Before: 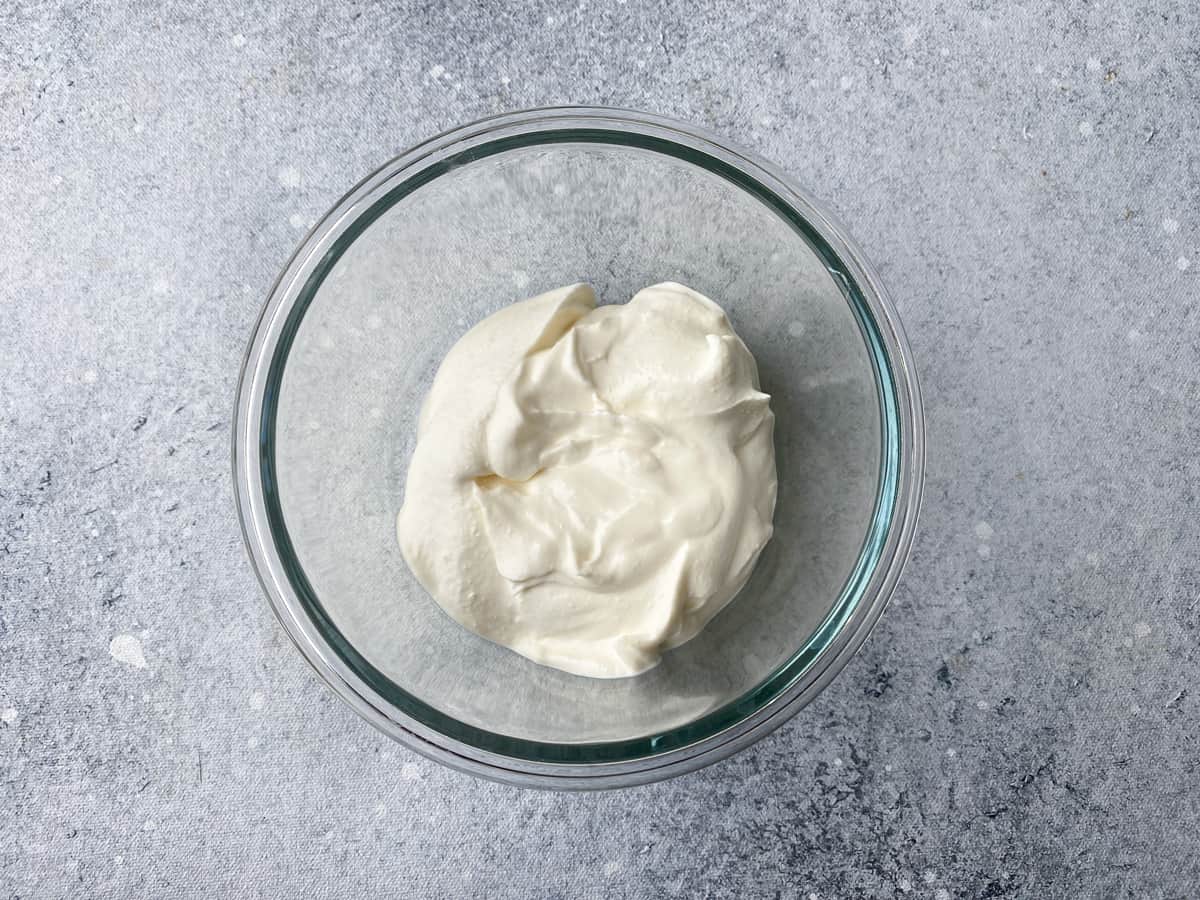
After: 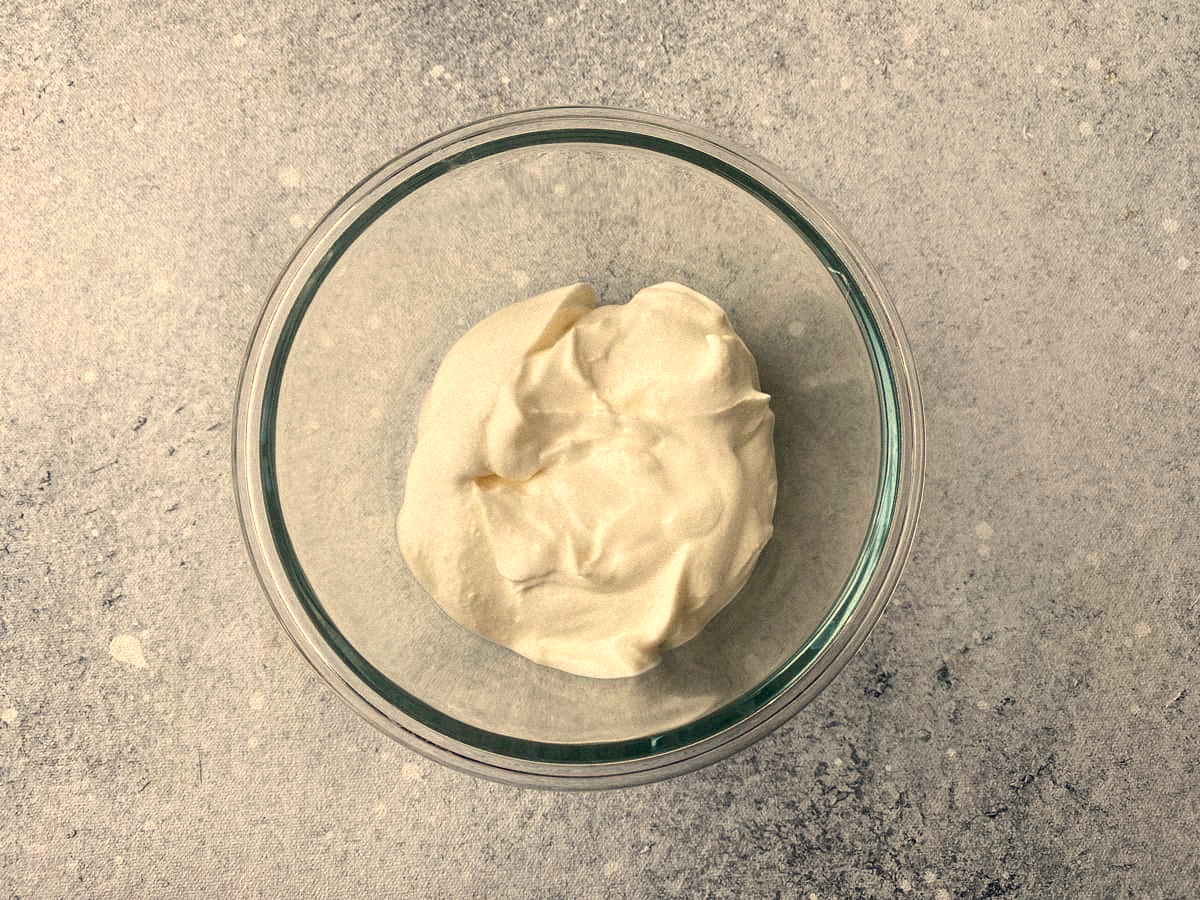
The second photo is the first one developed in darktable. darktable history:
grain: mid-tones bias 0%
white balance: red 1.123, blue 0.83
base curve: preserve colors none
